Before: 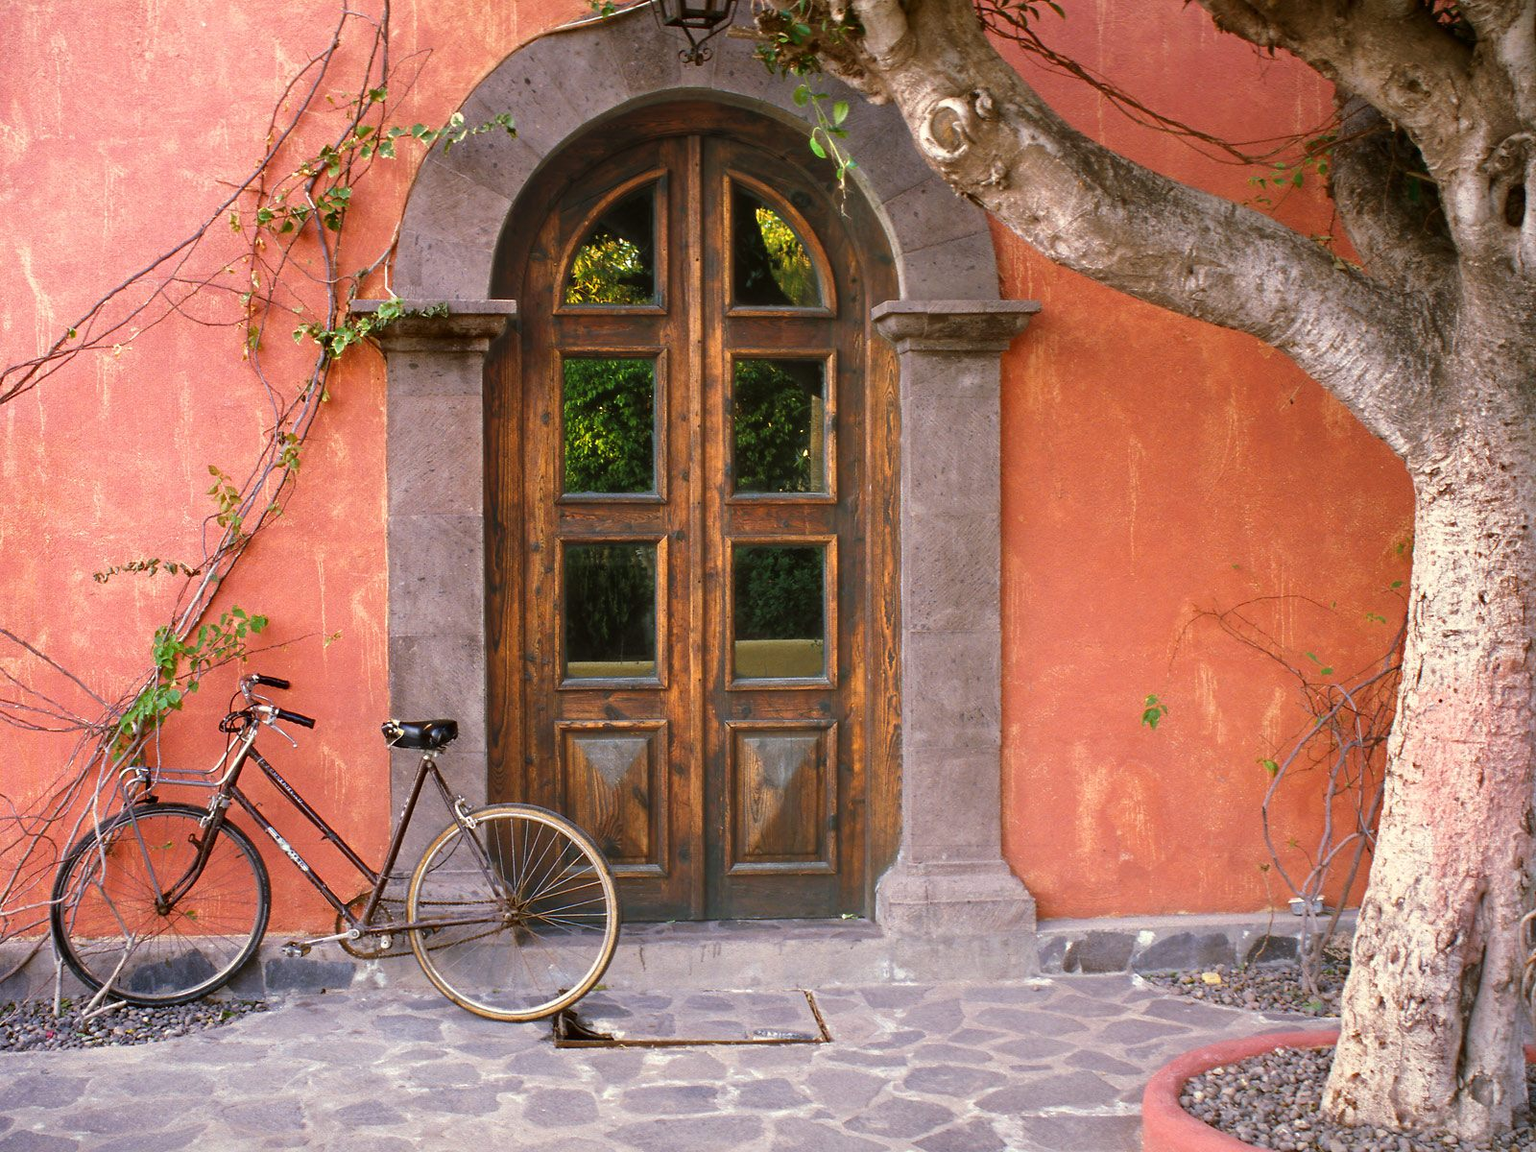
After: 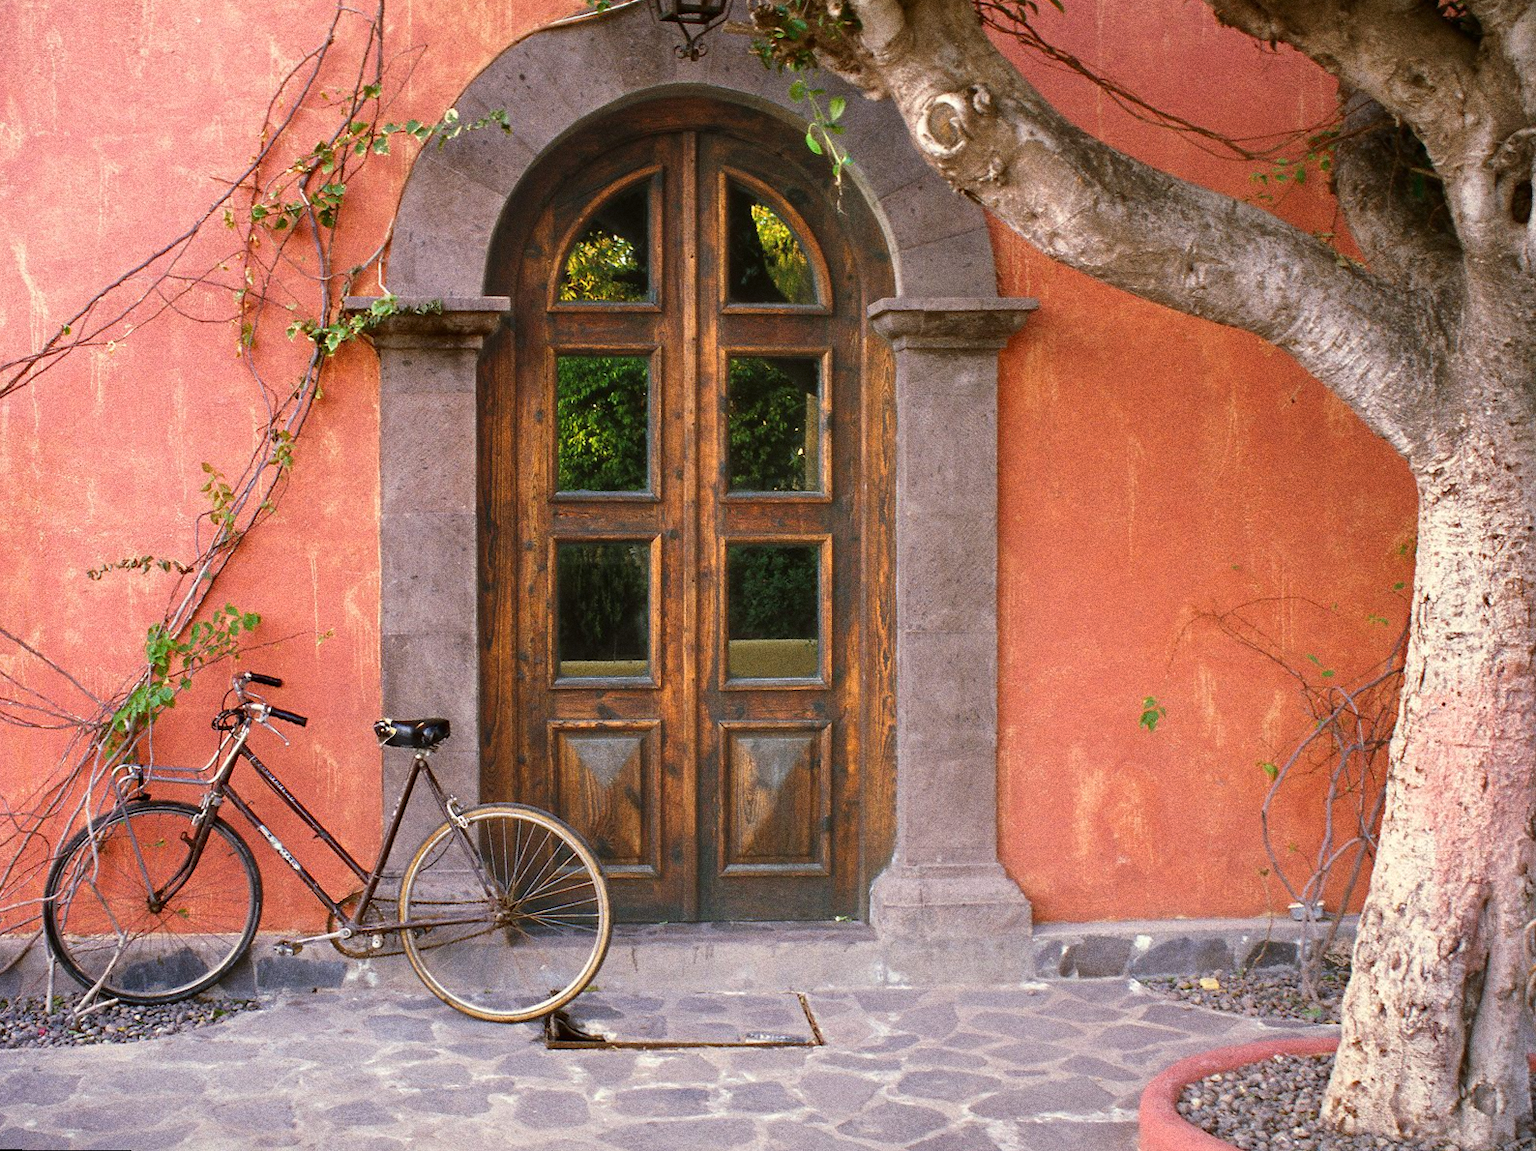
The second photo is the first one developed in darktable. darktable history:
grain: coarseness 0.09 ISO, strength 40%
rotate and perspective: rotation 0.192°, lens shift (horizontal) -0.015, crop left 0.005, crop right 0.996, crop top 0.006, crop bottom 0.99
